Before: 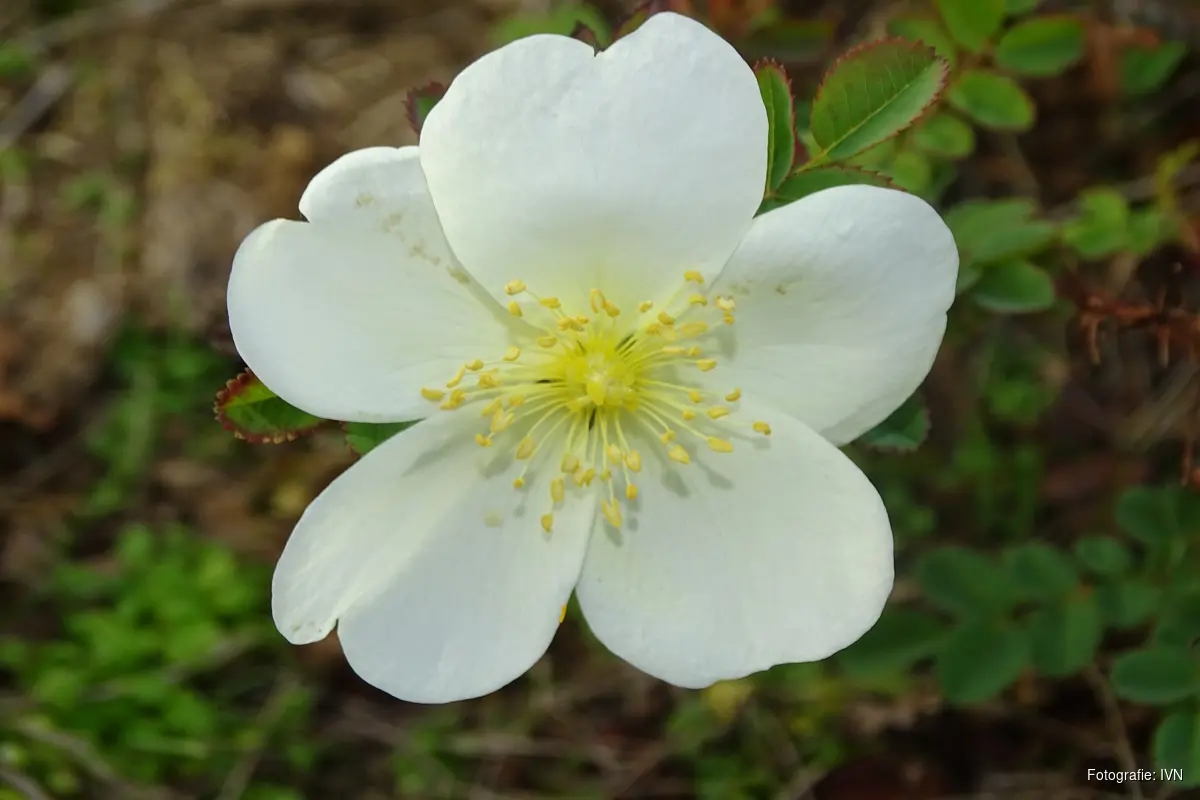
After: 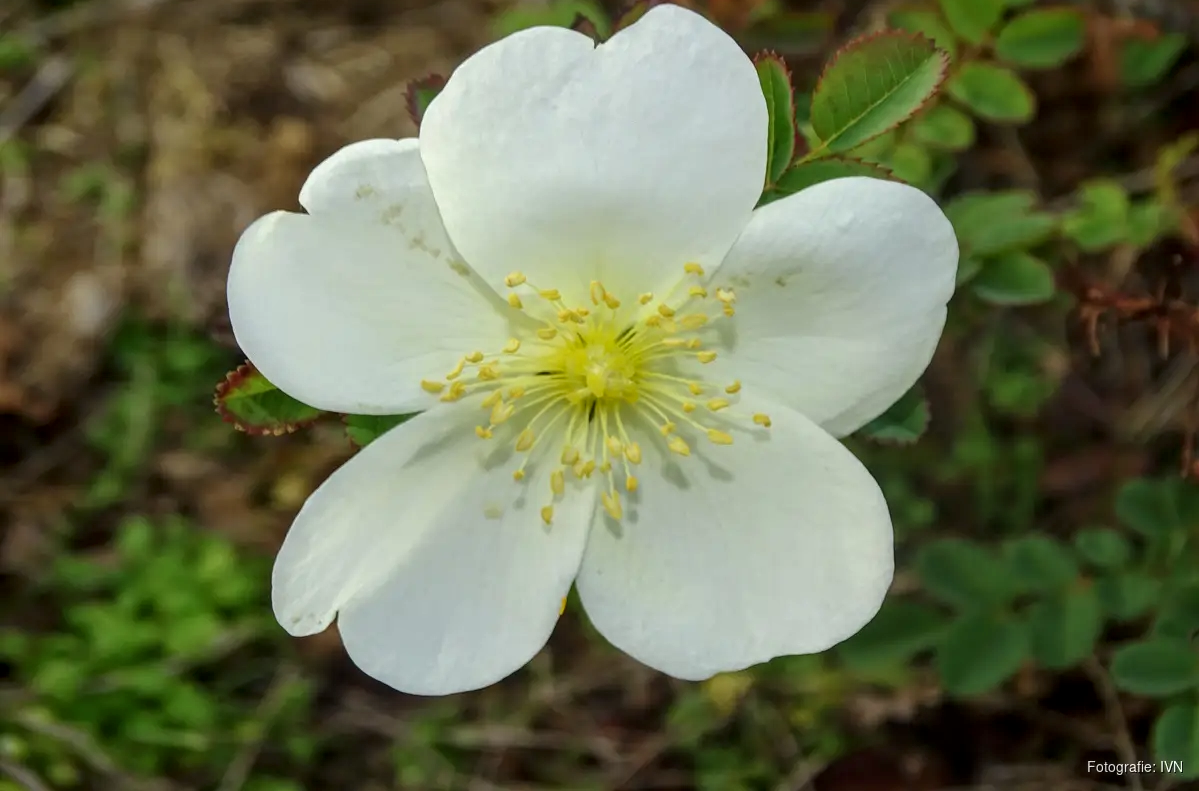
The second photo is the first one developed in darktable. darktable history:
crop: top 1.049%, right 0.001%
local contrast: detail 130%
